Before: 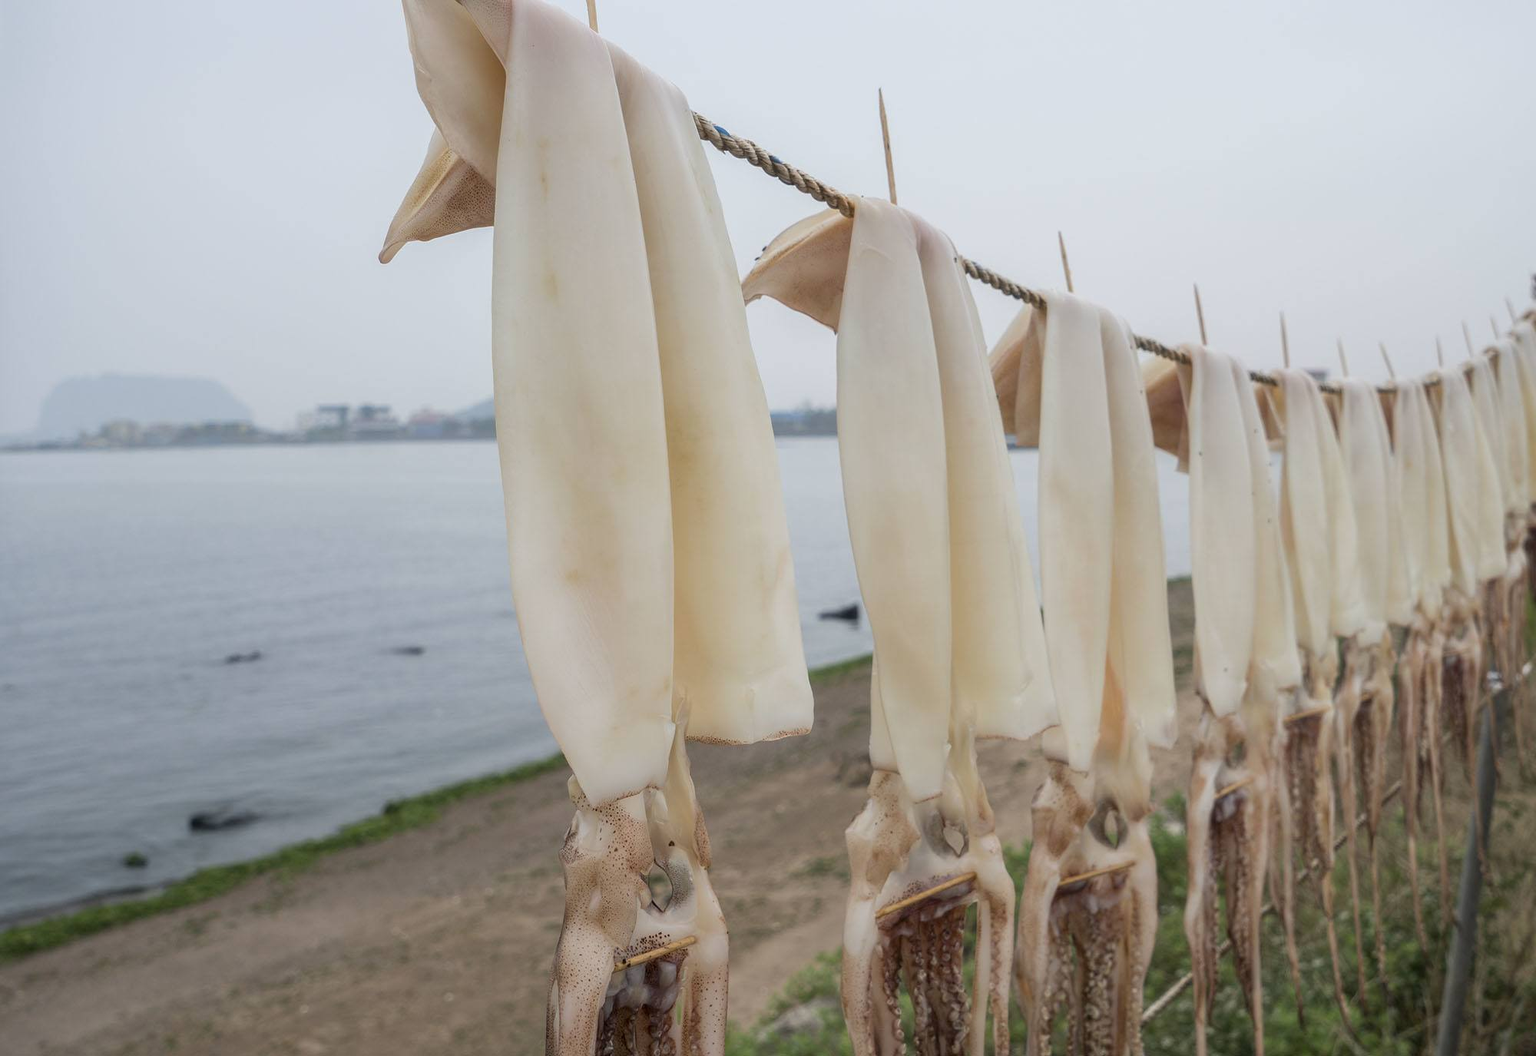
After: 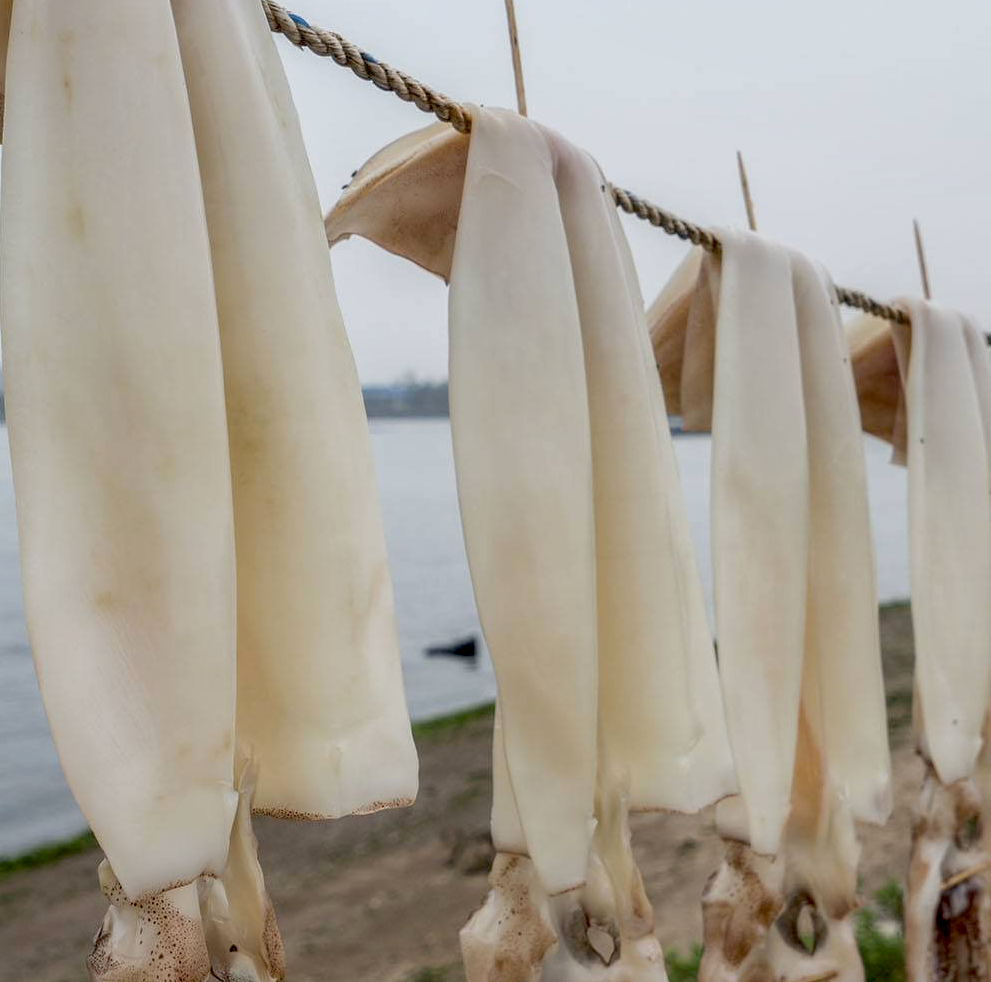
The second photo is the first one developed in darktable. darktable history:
crop: left 32.075%, top 10.976%, right 18.355%, bottom 17.596%
local contrast: on, module defaults
exposure: black level correction 0.029, exposure -0.073 EV, compensate highlight preservation false
